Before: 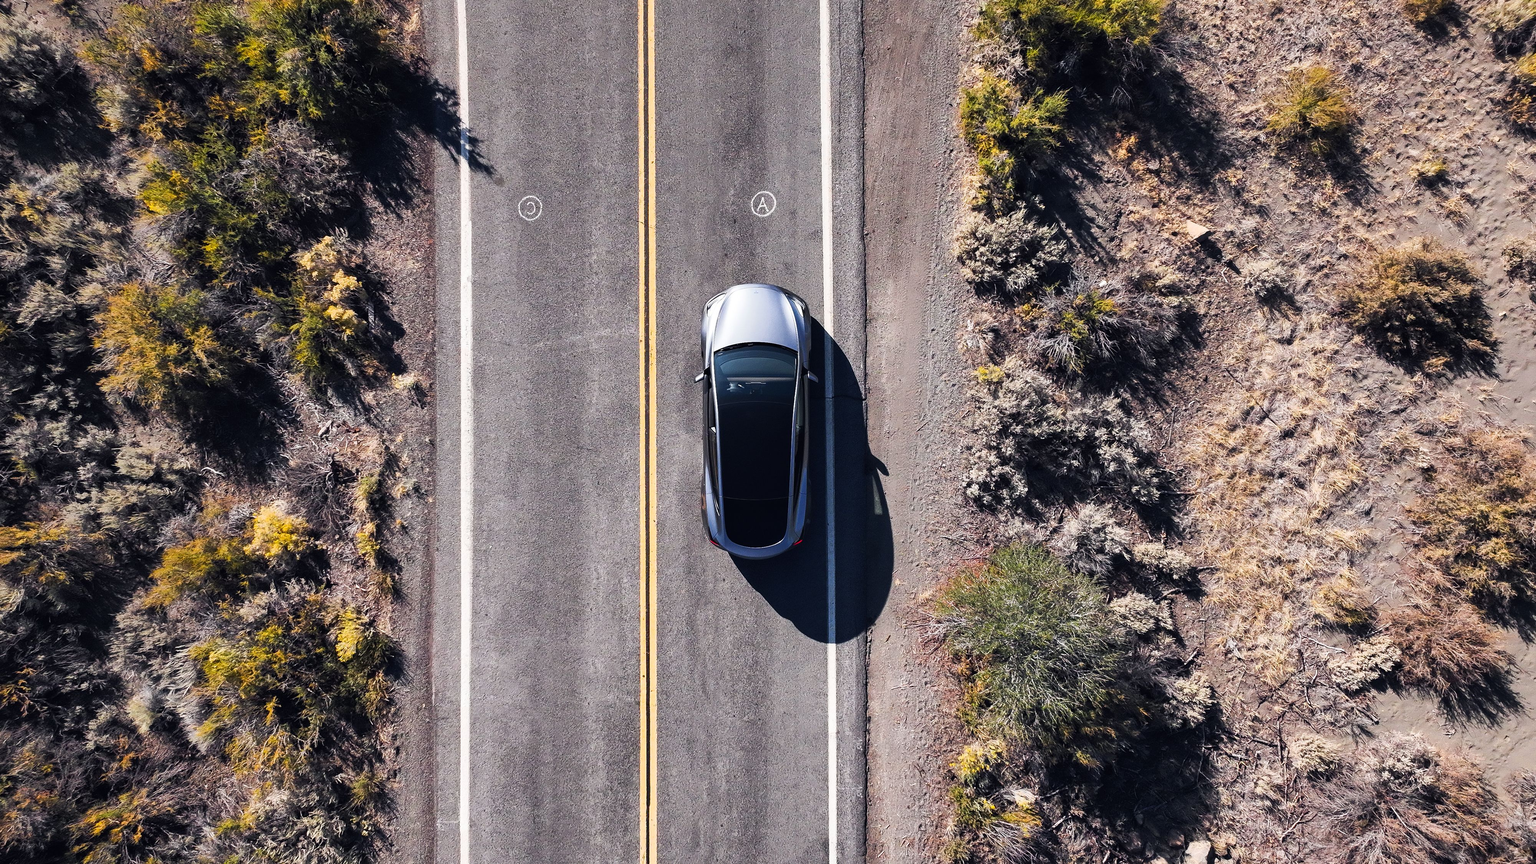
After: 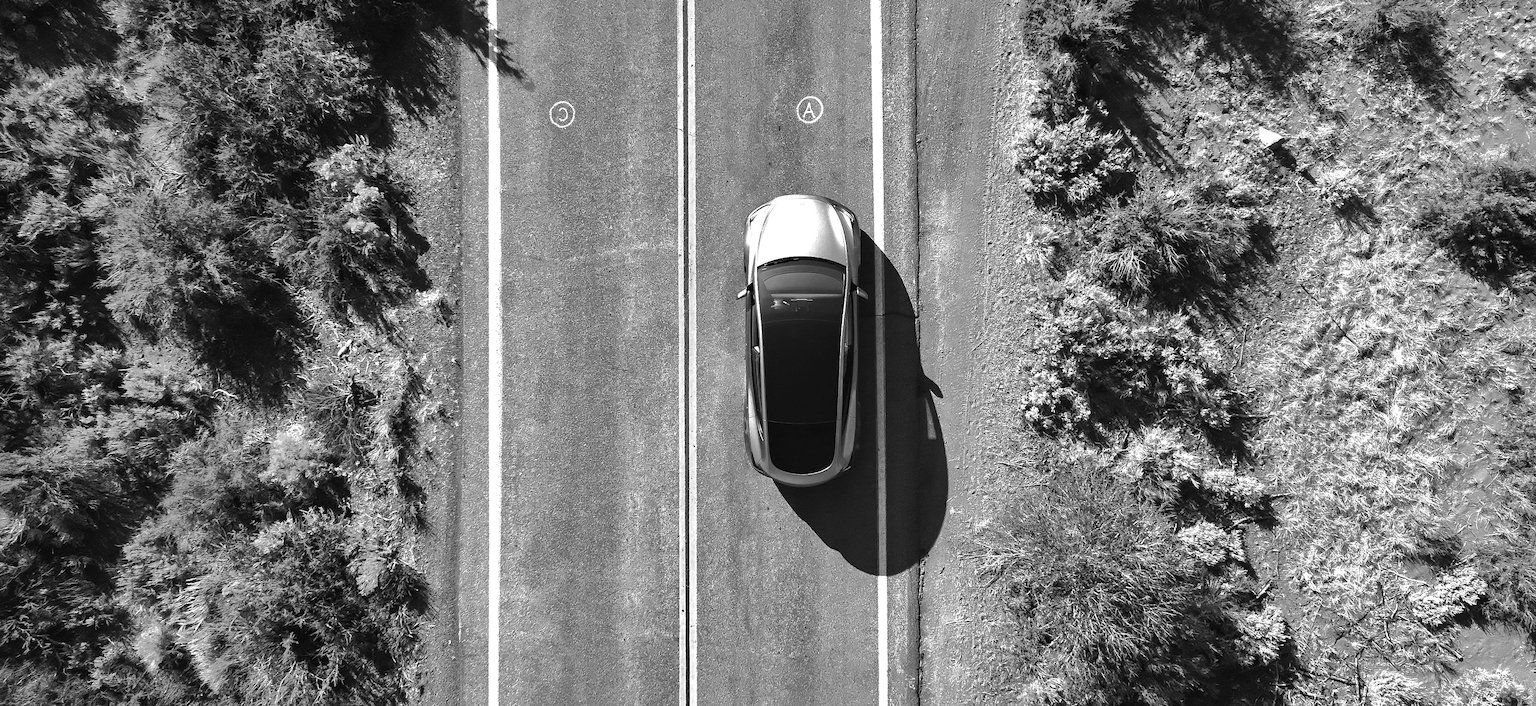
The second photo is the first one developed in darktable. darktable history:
crop and rotate: angle 0.03°, top 11.643%, right 5.651%, bottom 11.189%
shadows and highlights: shadows -19.91, highlights -73.15
color calibration: output gray [0.253, 0.26, 0.487, 0], gray › normalize channels true, illuminant same as pipeline (D50), adaptation XYZ, x 0.346, y 0.359, gamut compression 0
exposure: exposure 0.74 EV, compensate highlight preservation false
